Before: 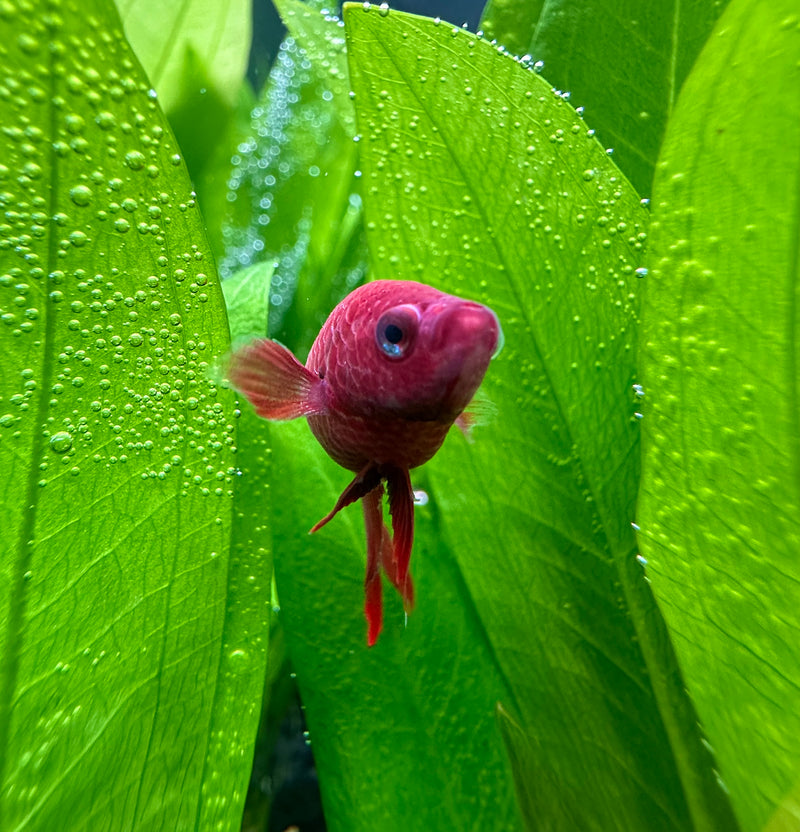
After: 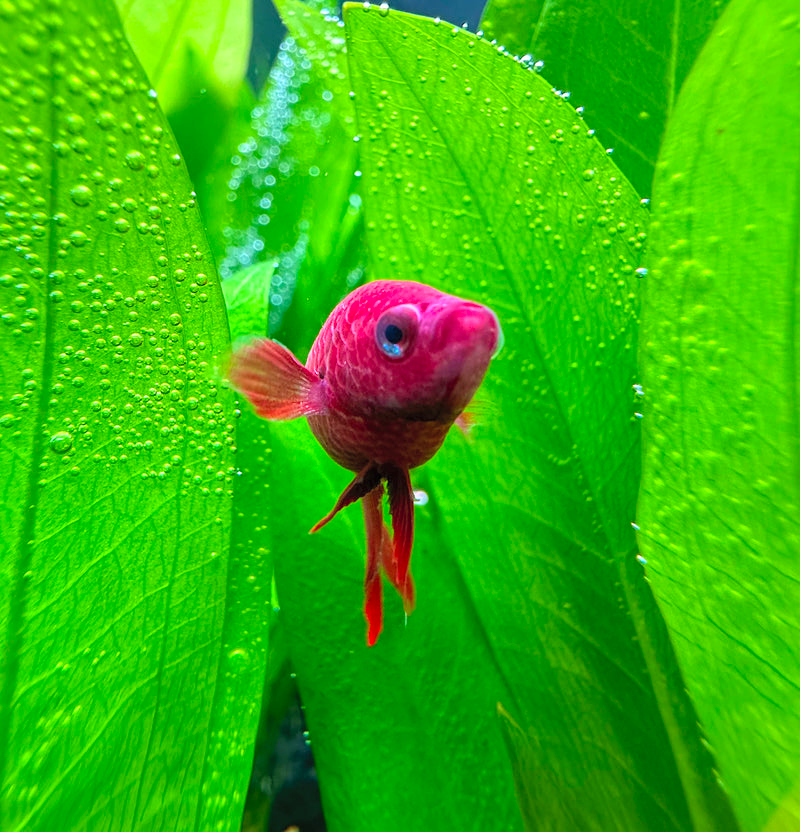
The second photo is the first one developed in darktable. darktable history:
contrast brightness saturation: contrast 0.066, brightness 0.171, saturation 0.419
